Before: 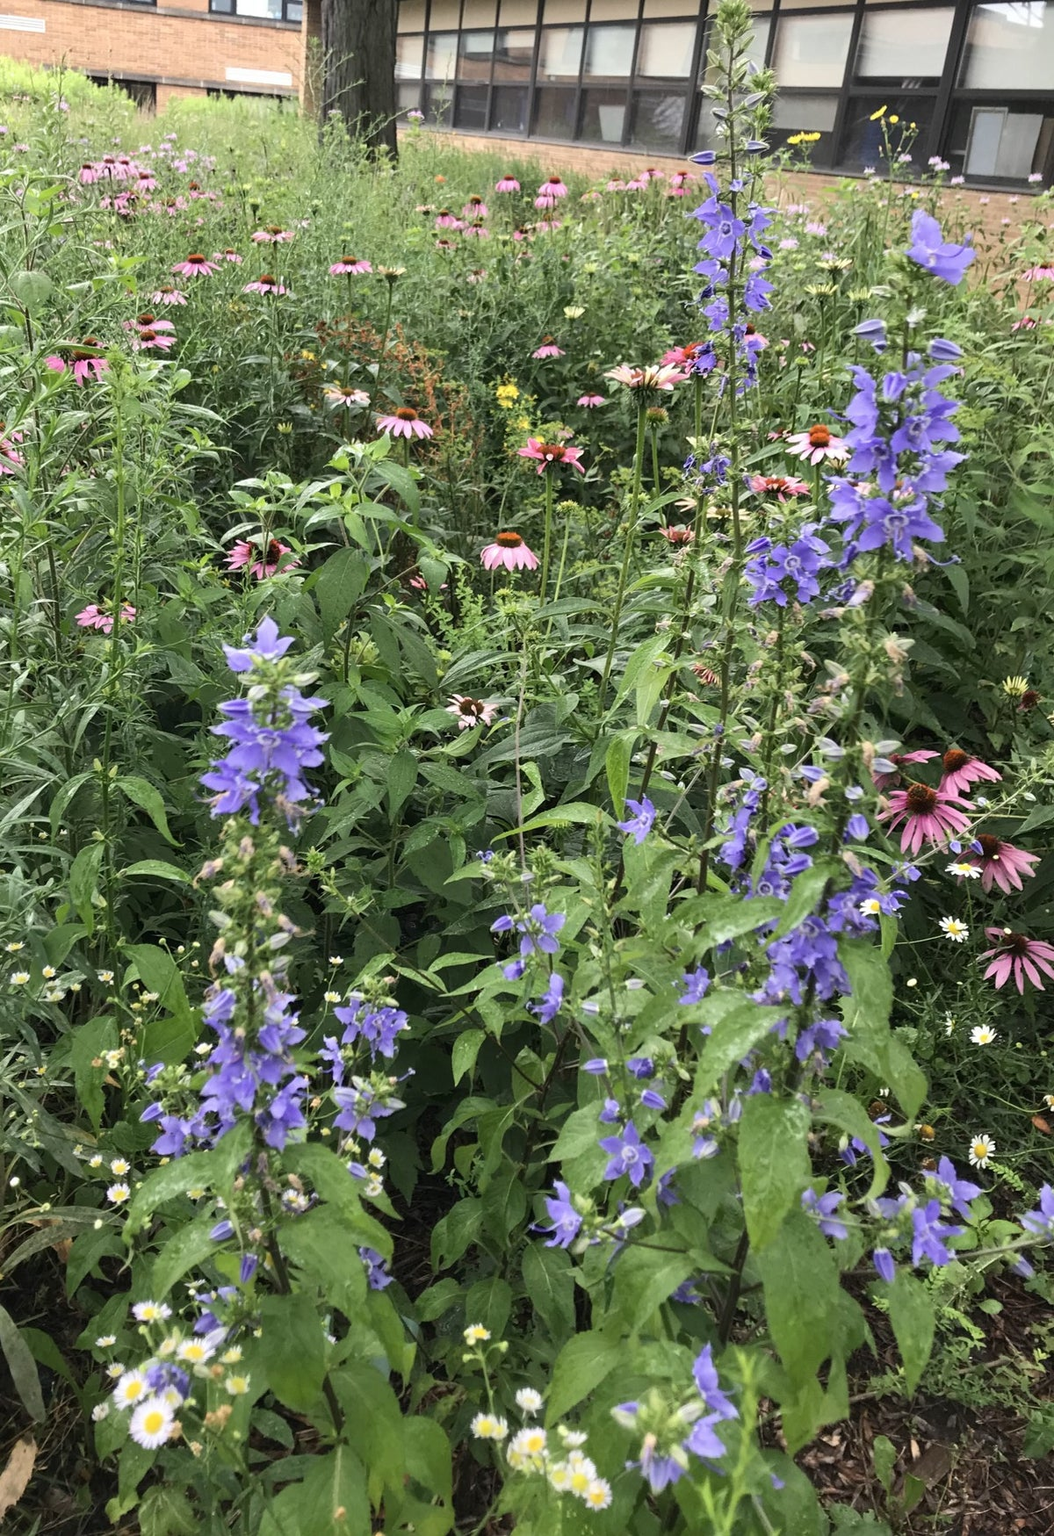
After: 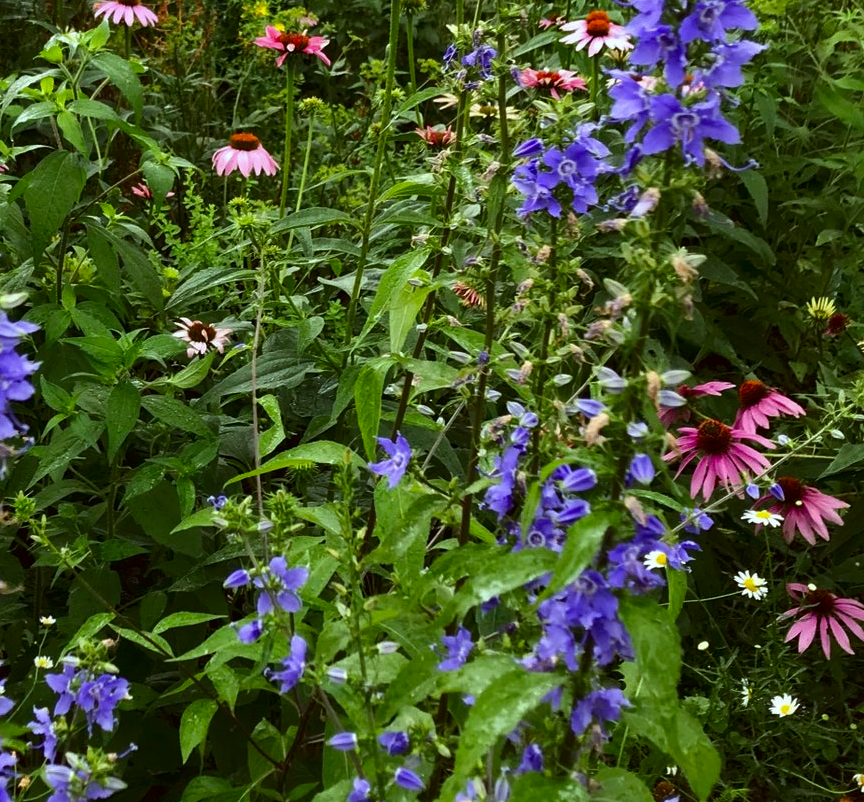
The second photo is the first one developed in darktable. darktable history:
crop and rotate: left 27.938%, top 27.046%, bottom 27.046%
color correction: highlights a* -4.98, highlights b* -3.76, shadows a* 3.83, shadows b* 4.08
color balance rgb: perceptual saturation grading › global saturation 30%, global vibrance 20%
contrast brightness saturation: brightness -0.2, saturation 0.08
